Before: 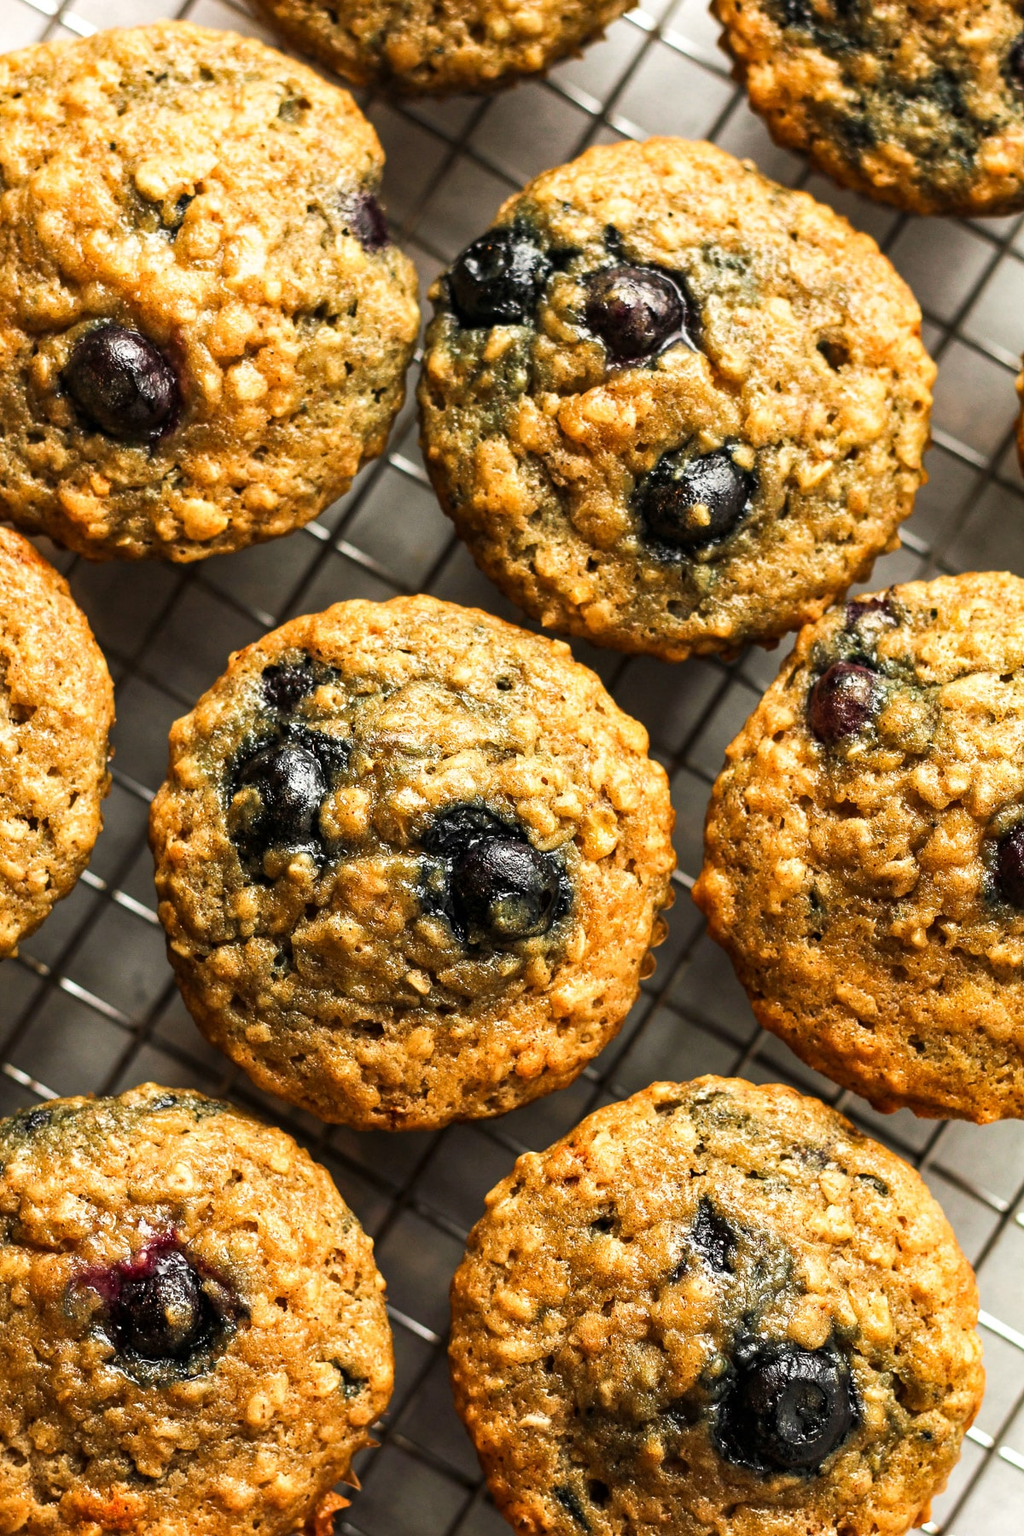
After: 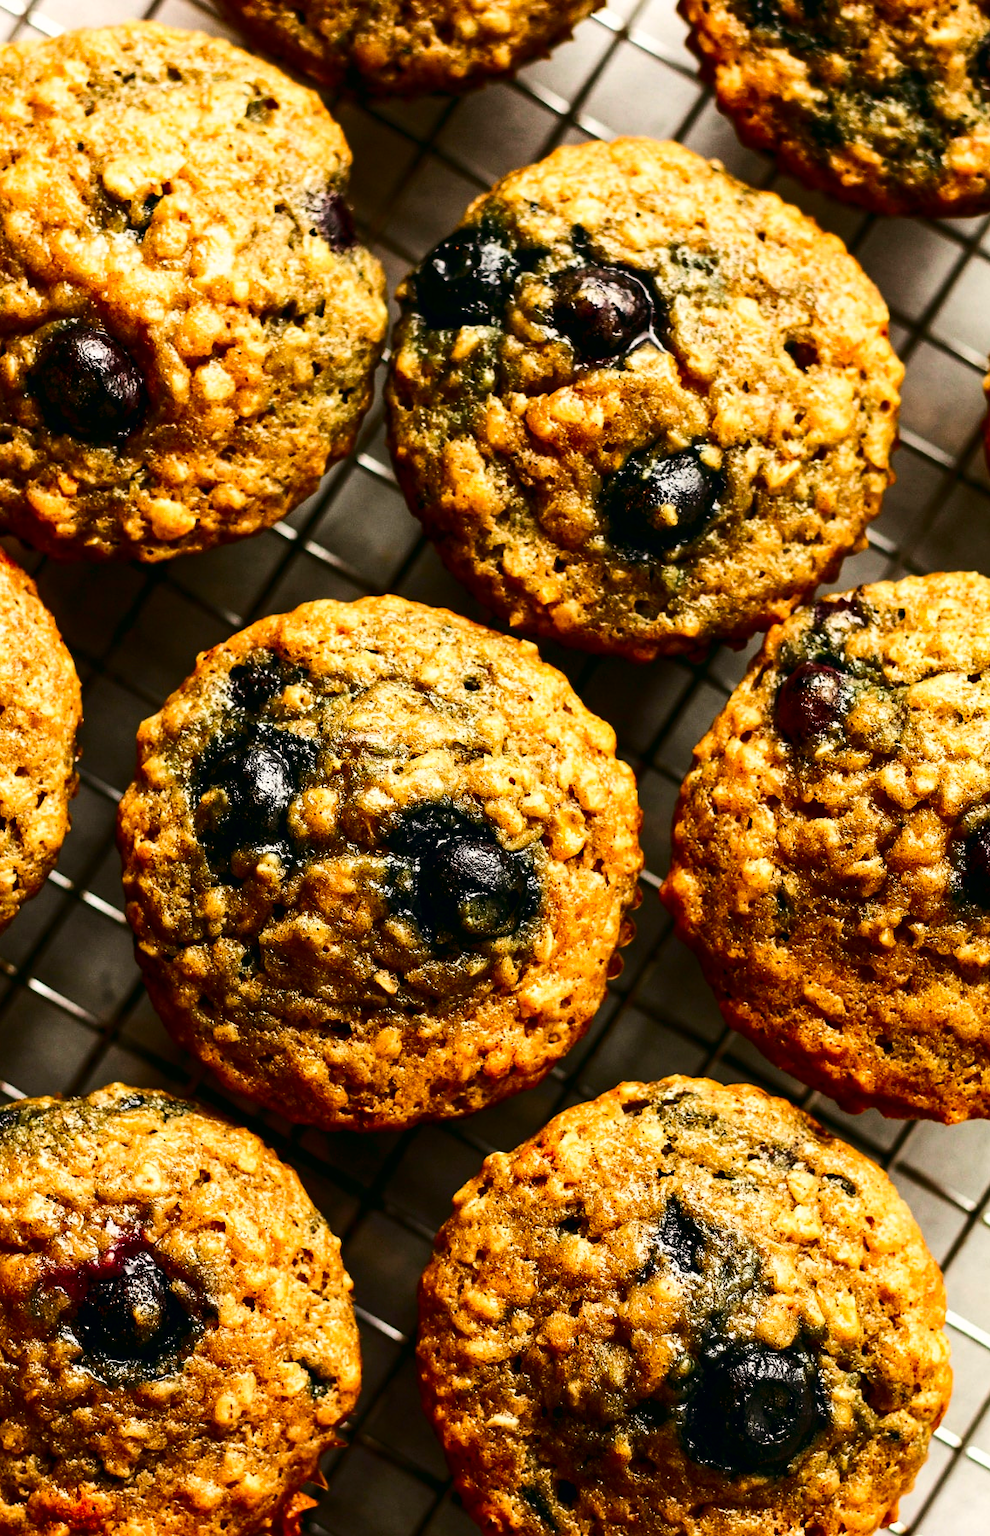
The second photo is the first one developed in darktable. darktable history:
crop and rotate: left 3.238%
contrast brightness saturation: contrast 0.22, brightness -0.19, saturation 0.24
color balance: lift [1, 0.998, 1.001, 1.002], gamma [1, 1.02, 1, 0.98], gain [1, 1.02, 1.003, 0.98]
